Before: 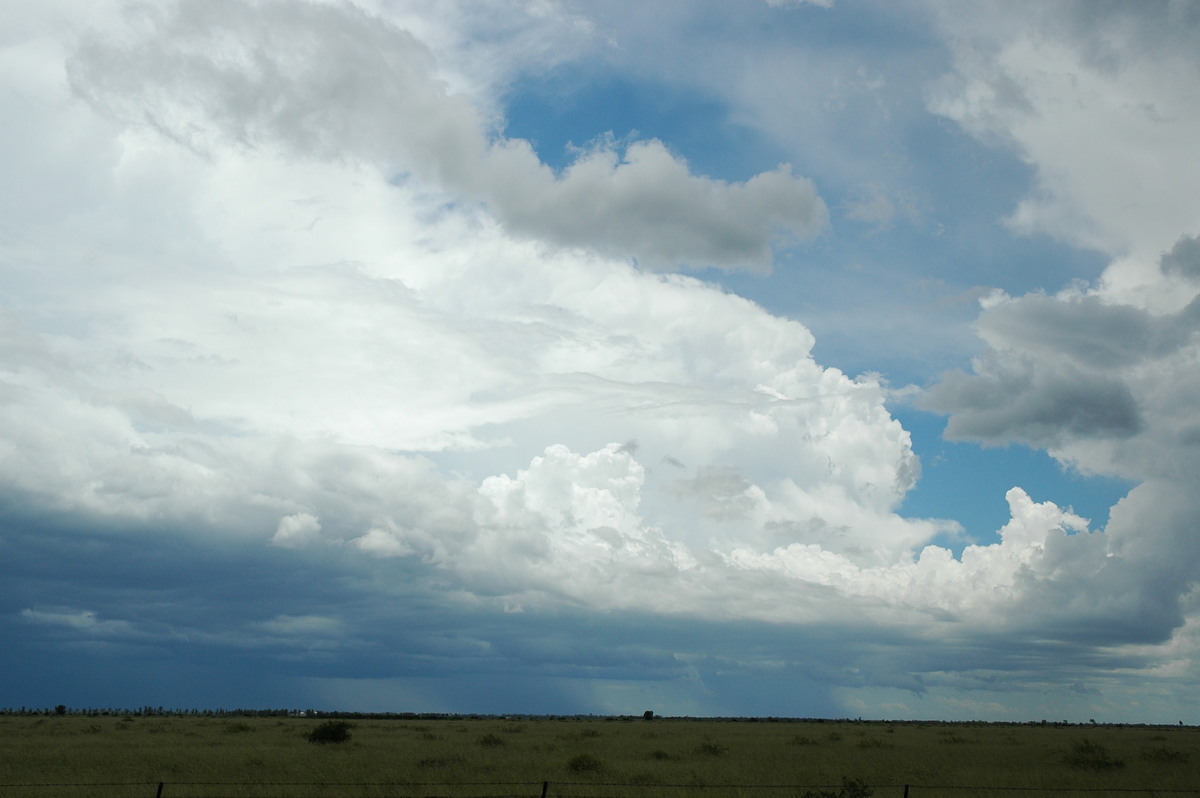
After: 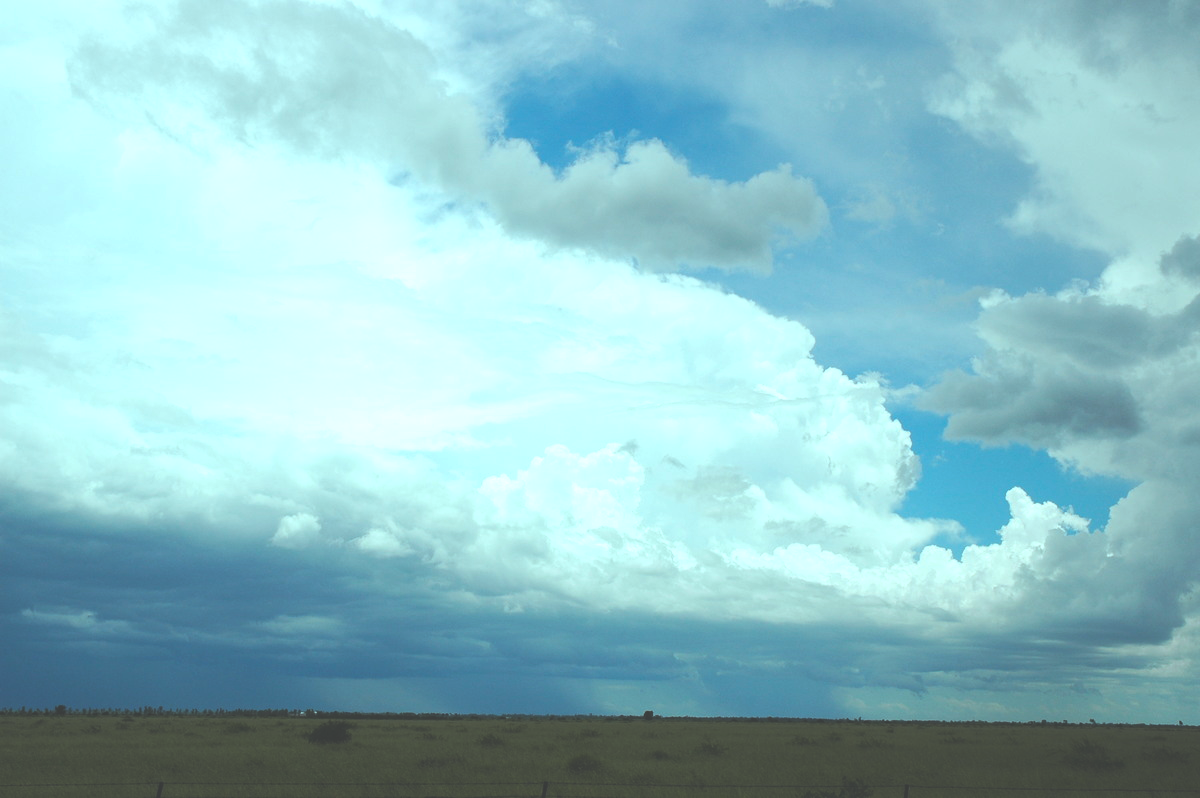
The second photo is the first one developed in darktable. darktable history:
color balance rgb: highlights gain › chroma 4.035%, highlights gain › hue 199.91°, linear chroma grading › global chroma 14.39%, perceptual saturation grading › global saturation -1.872%, perceptual saturation grading › highlights -8.063%, perceptual saturation grading › mid-tones 8.145%, perceptual saturation grading › shadows 4.963%, perceptual brilliance grading › highlights 9.923%, perceptual brilliance grading › mid-tones 4.514%
exposure: black level correction -0.04, exposure 0.06 EV, compensate exposure bias true, compensate highlight preservation false
